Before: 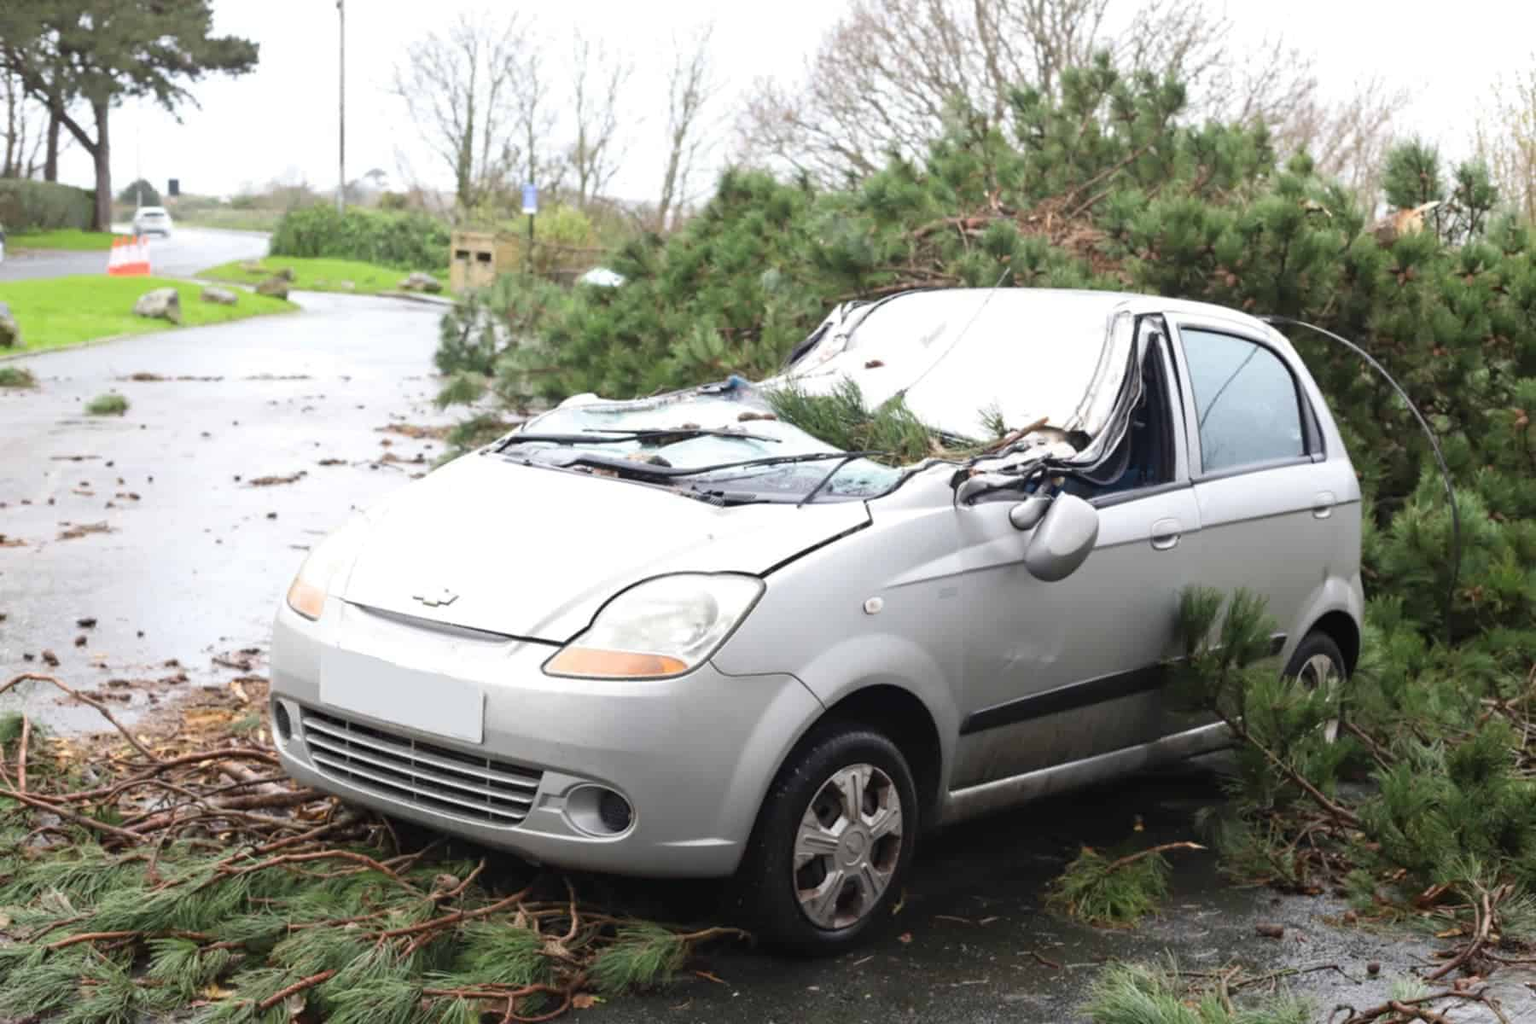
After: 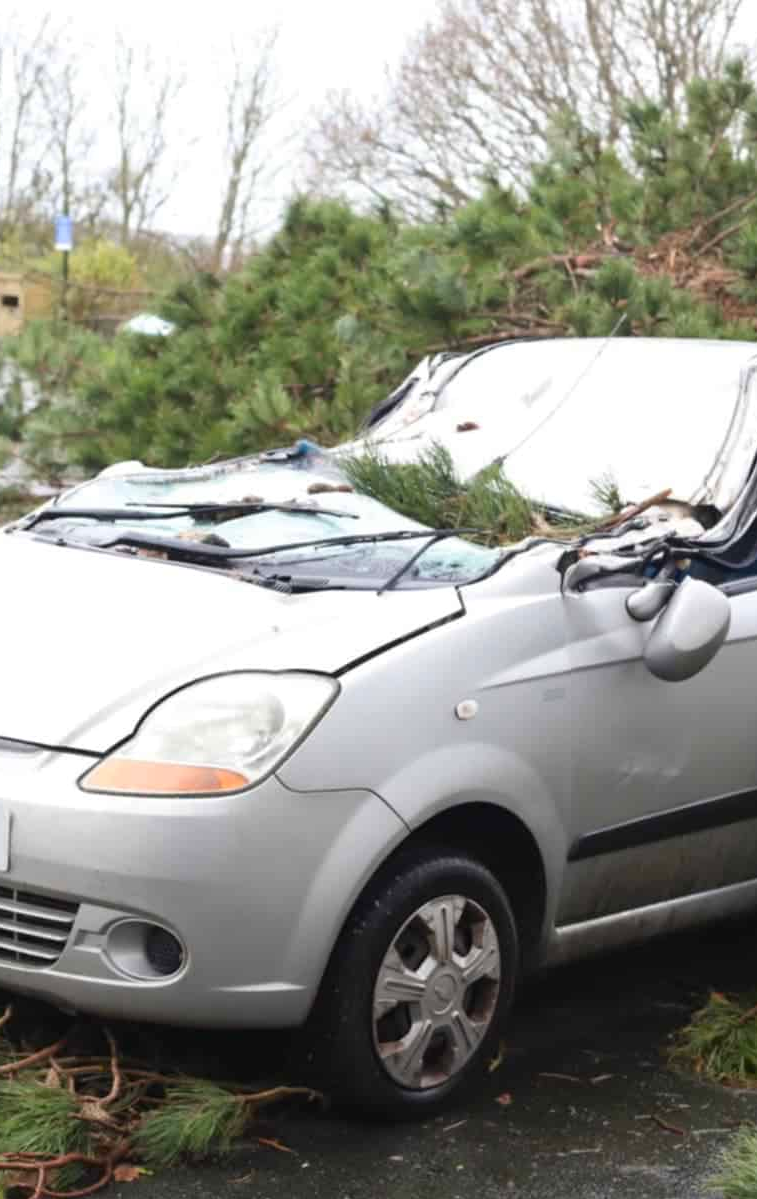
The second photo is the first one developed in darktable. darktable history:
crop: left 30.978%, right 26.912%
color zones: curves: ch1 [(0.235, 0.558) (0.75, 0.5)]; ch2 [(0.25, 0.462) (0.749, 0.457)]
